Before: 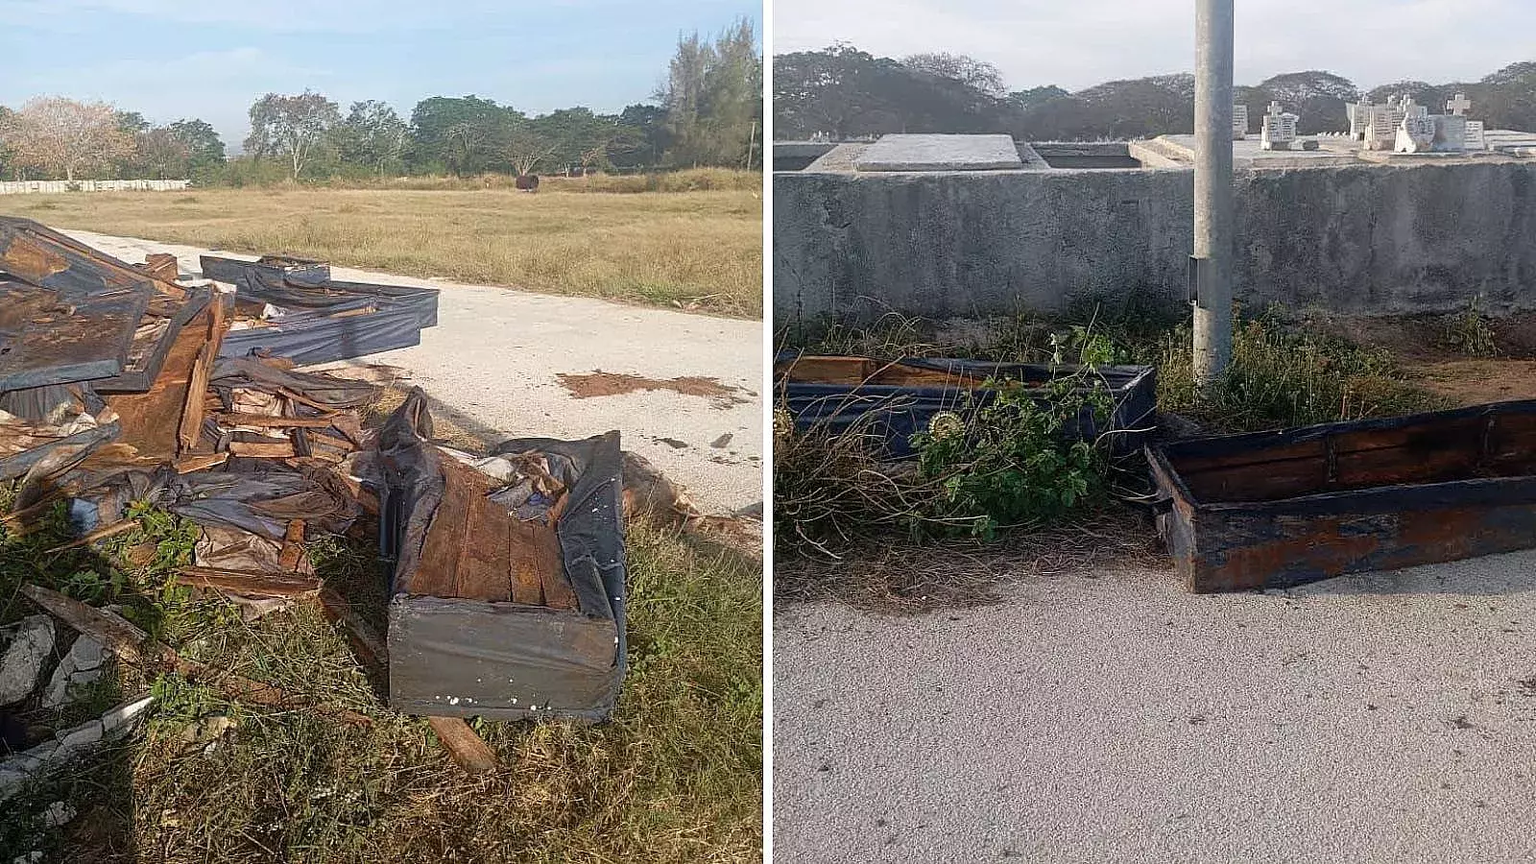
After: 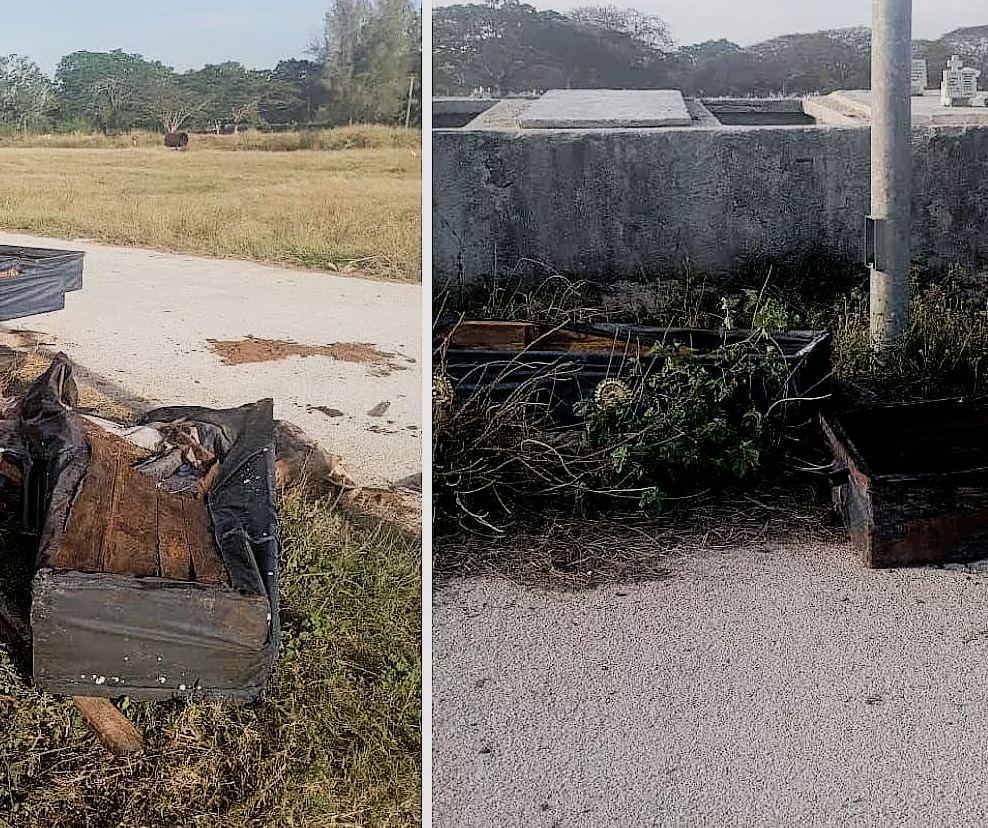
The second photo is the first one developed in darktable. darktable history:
filmic rgb: black relative exposure -5.12 EV, white relative exposure 3.97 EV, hardness 2.89, contrast 1.297, highlights saturation mix -30.54%
crop and rotate: left 23.322%, top 5.644%, right 14.877%, bottom 2.313%
tone equalizer: edges refinement/feathering 500, mask exposure compensation -1.57 EV, preserve details no
